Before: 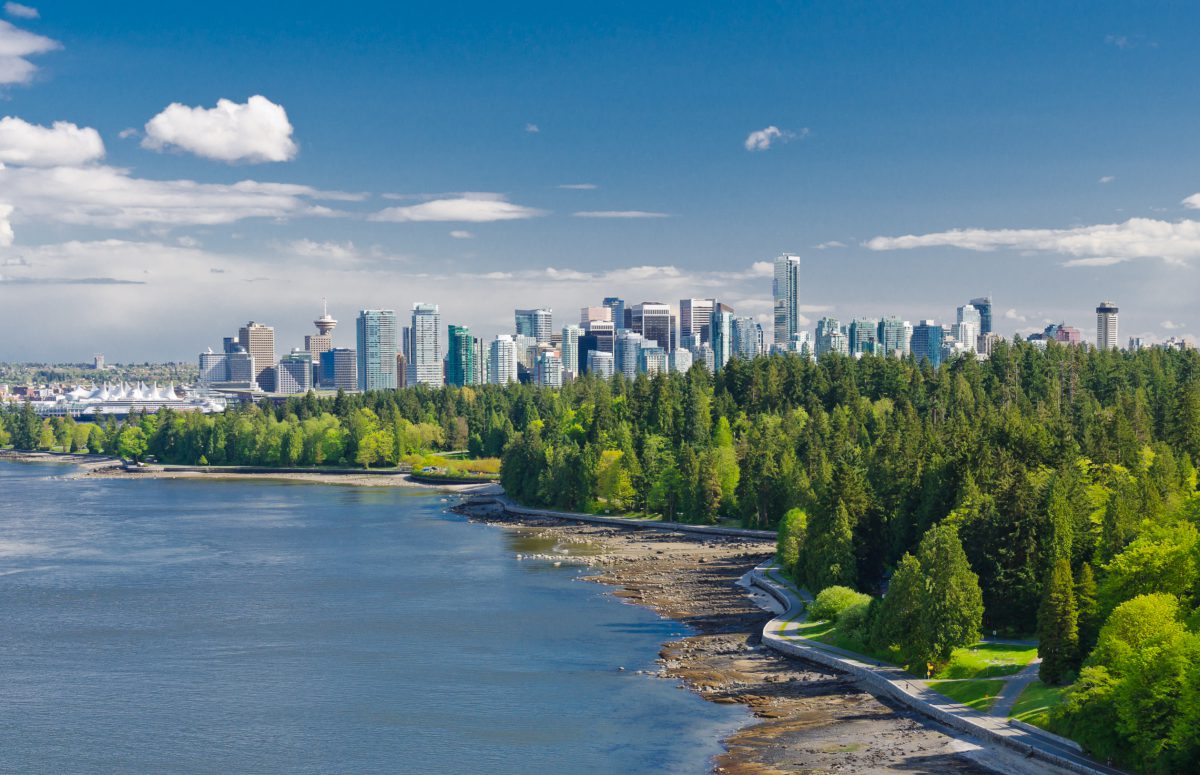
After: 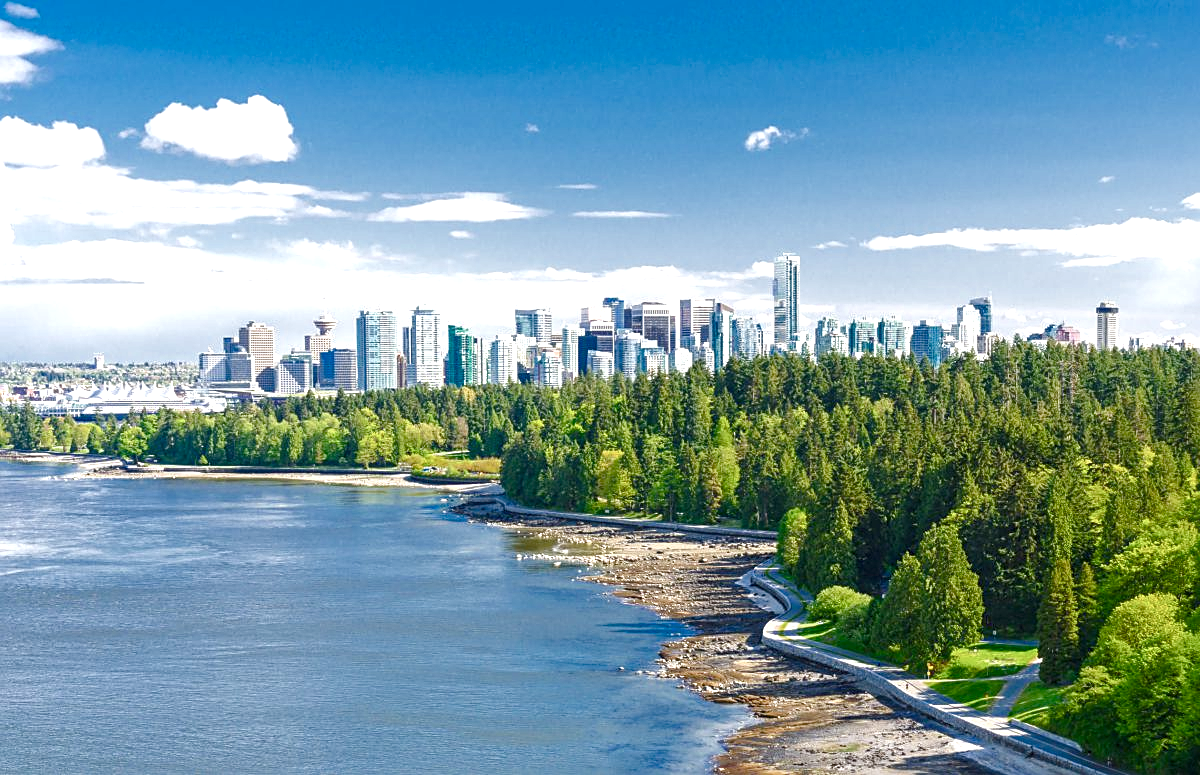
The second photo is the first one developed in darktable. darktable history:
exposure: black level correction 0, exposure 0.695 EV, compensate highlight preservation false
color balance rgb: shadows lift › chroma 0.647%, shadows lift › hue 114.3°, global offset › hue 168.91°, perceptual saturation grading › global saturation 20%, perceptual saturation grading › highlights -49.45%, perceptual saturation grading › shadows 24.42%, perceptual brilliance grading › highlights 8.406%, perceptual brilliance grading › mid-tones 4.202%, perceptual brilliance grading › shadows 2.129%
sharpen: amount 0.465
color zones: curves: ch0 [(0, 0.425) (0.143, 0.422) (0.286, 0.42) (0.429, 0.419) (0.571, 0.419) (0.714, 0.42) (0.857, 0.422) (1, 0.425)]
local contrast: on, module defaults
